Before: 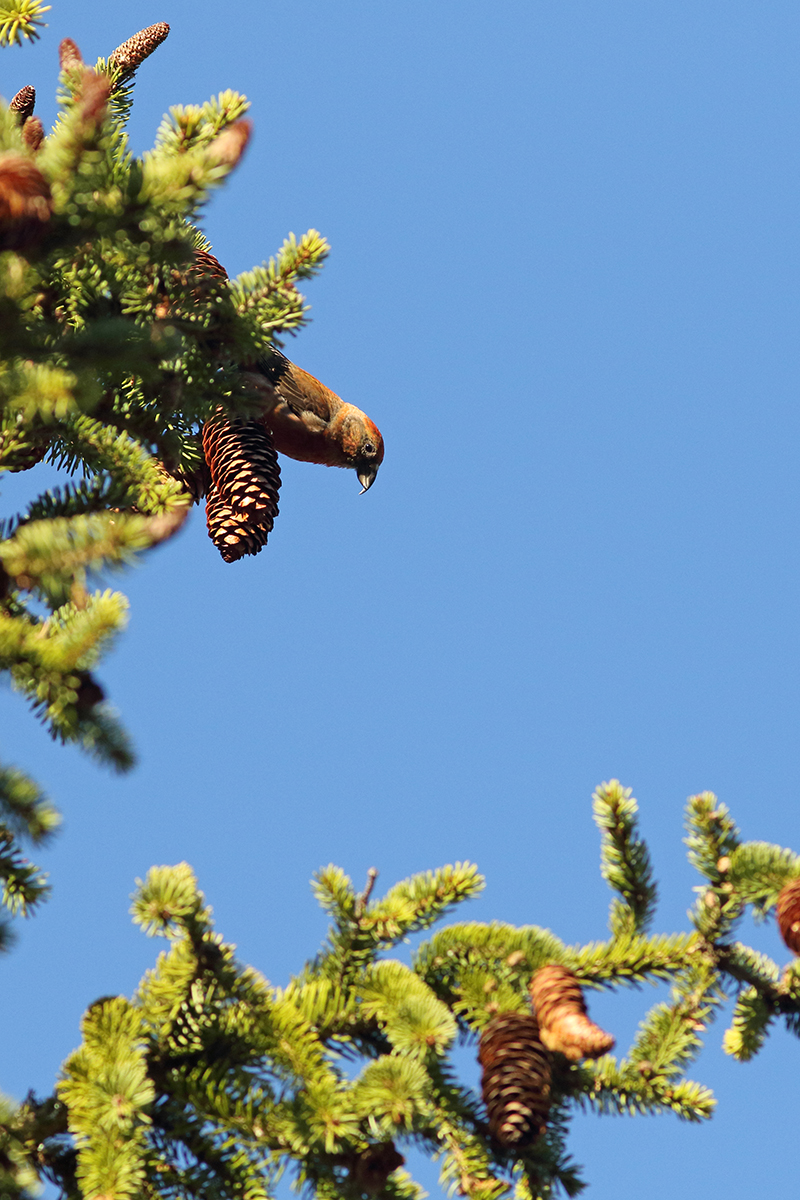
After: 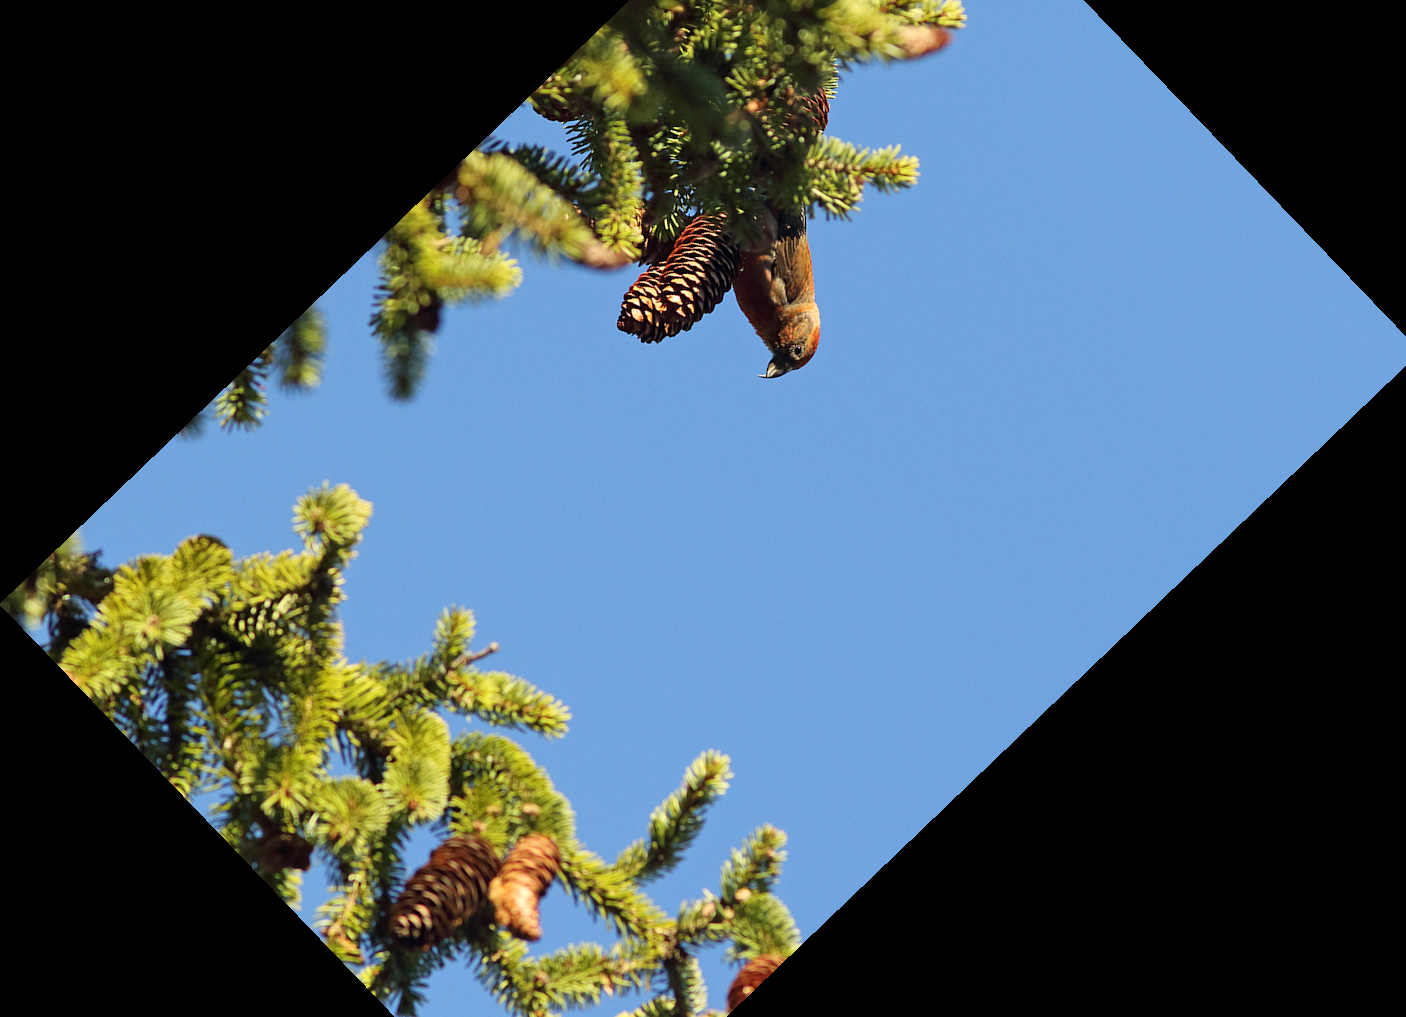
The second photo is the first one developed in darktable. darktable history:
crop and rotate: angle -46.22°, top 16.059%, right 0.958%, bottom 11.65%
